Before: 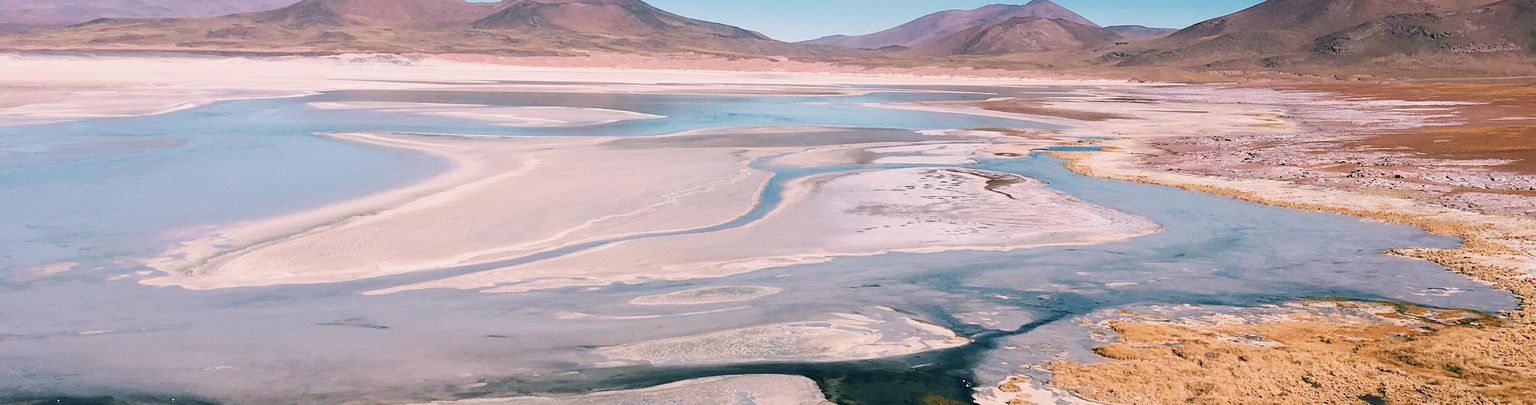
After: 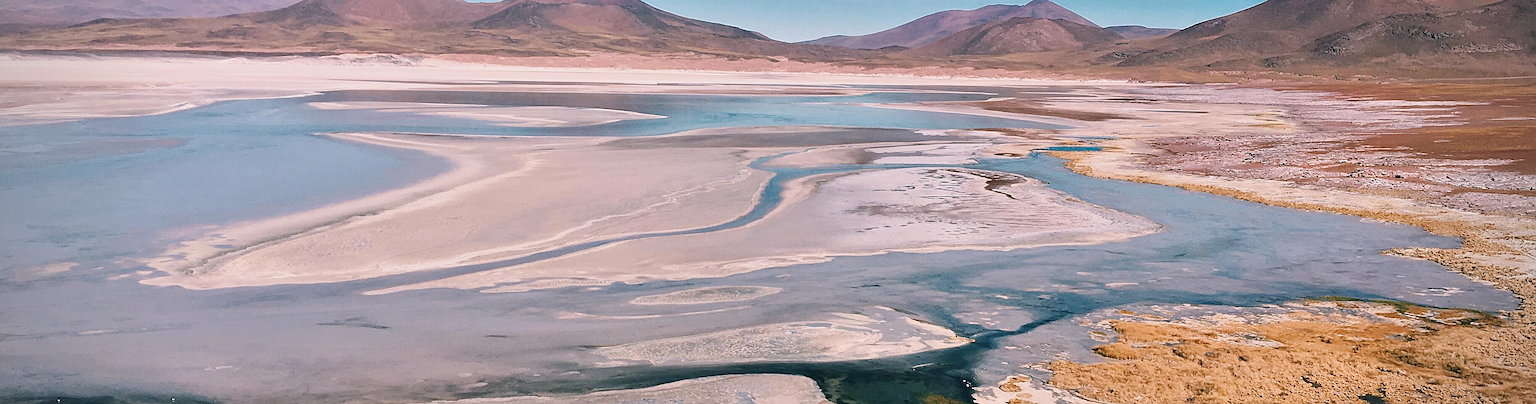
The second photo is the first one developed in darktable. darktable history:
vignetting: on, module defaults
sharpen: on, module defaults
shadows and highlights: shadows 60, soften with gaussian
